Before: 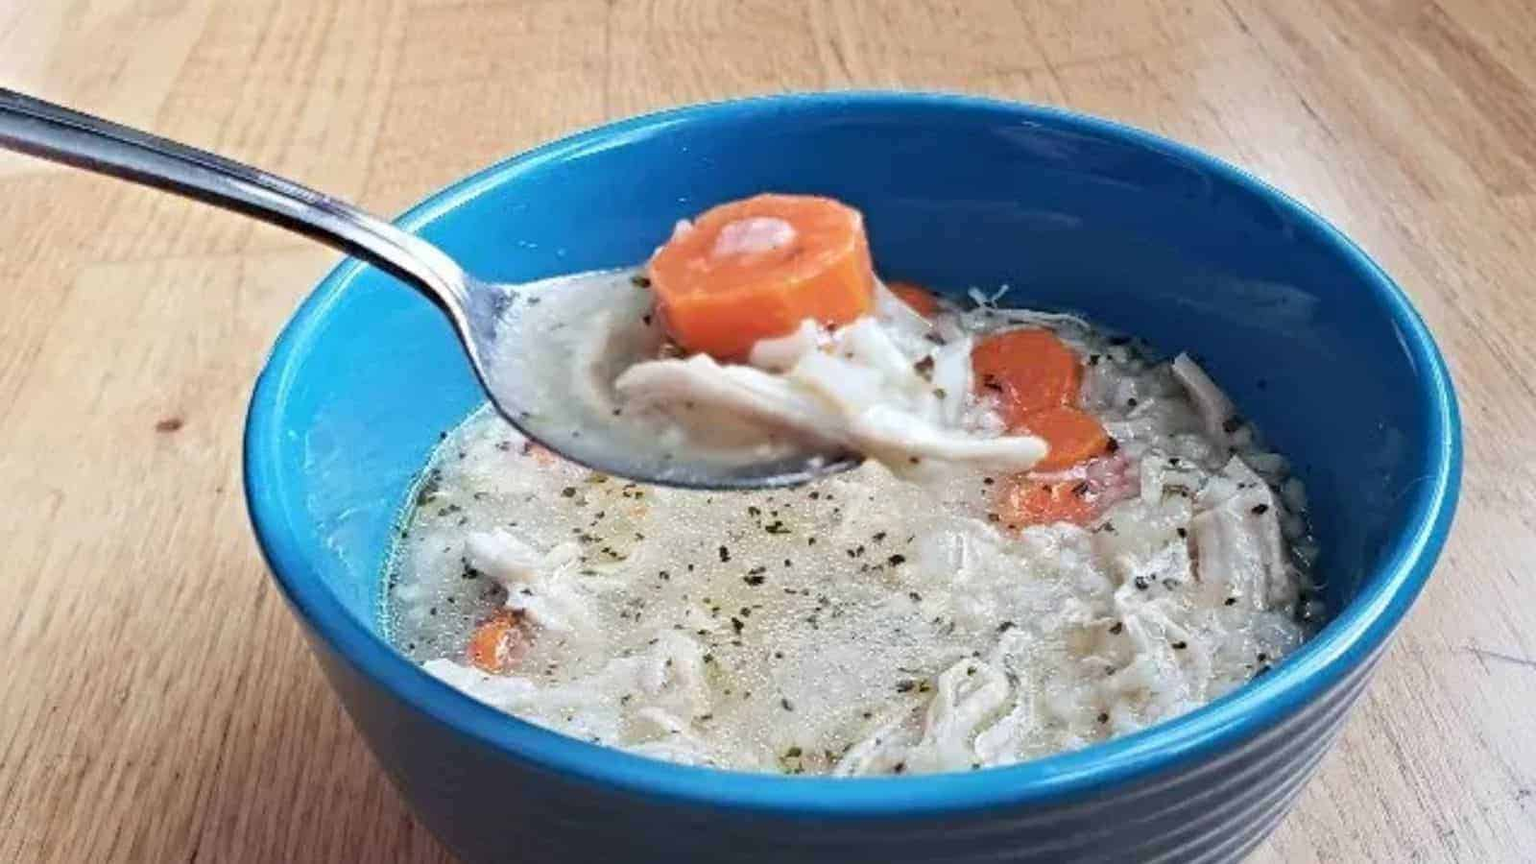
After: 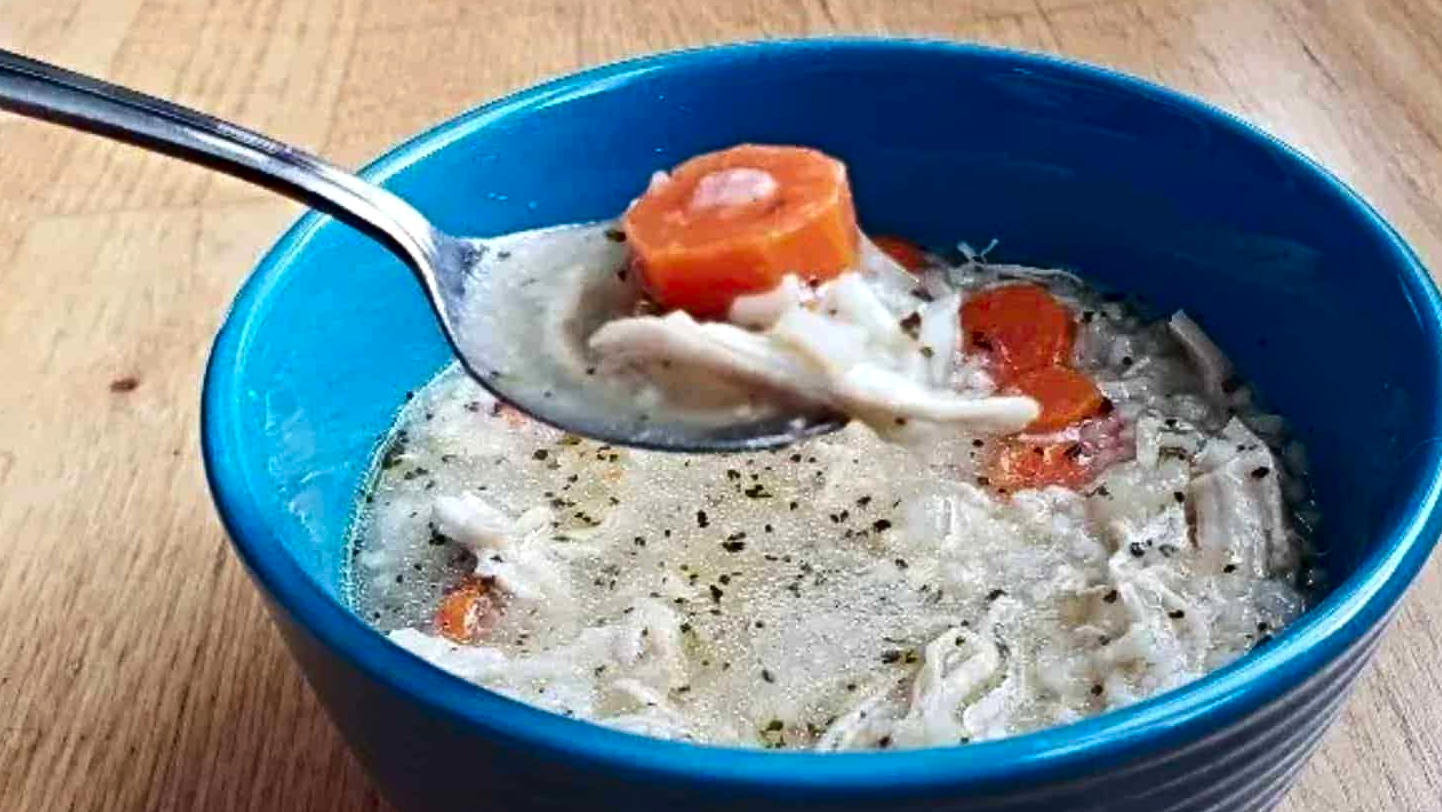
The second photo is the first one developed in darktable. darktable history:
crop: left 3.282%, top 6.476%, right 6.575%, bottom 3.269%
exposure: exposure 0.127 EV, compensate exposure bias true, compensate highlight preservation false
contrast brightness saturation: contrast 0.128, brightness -0.223, saturation 0.142
